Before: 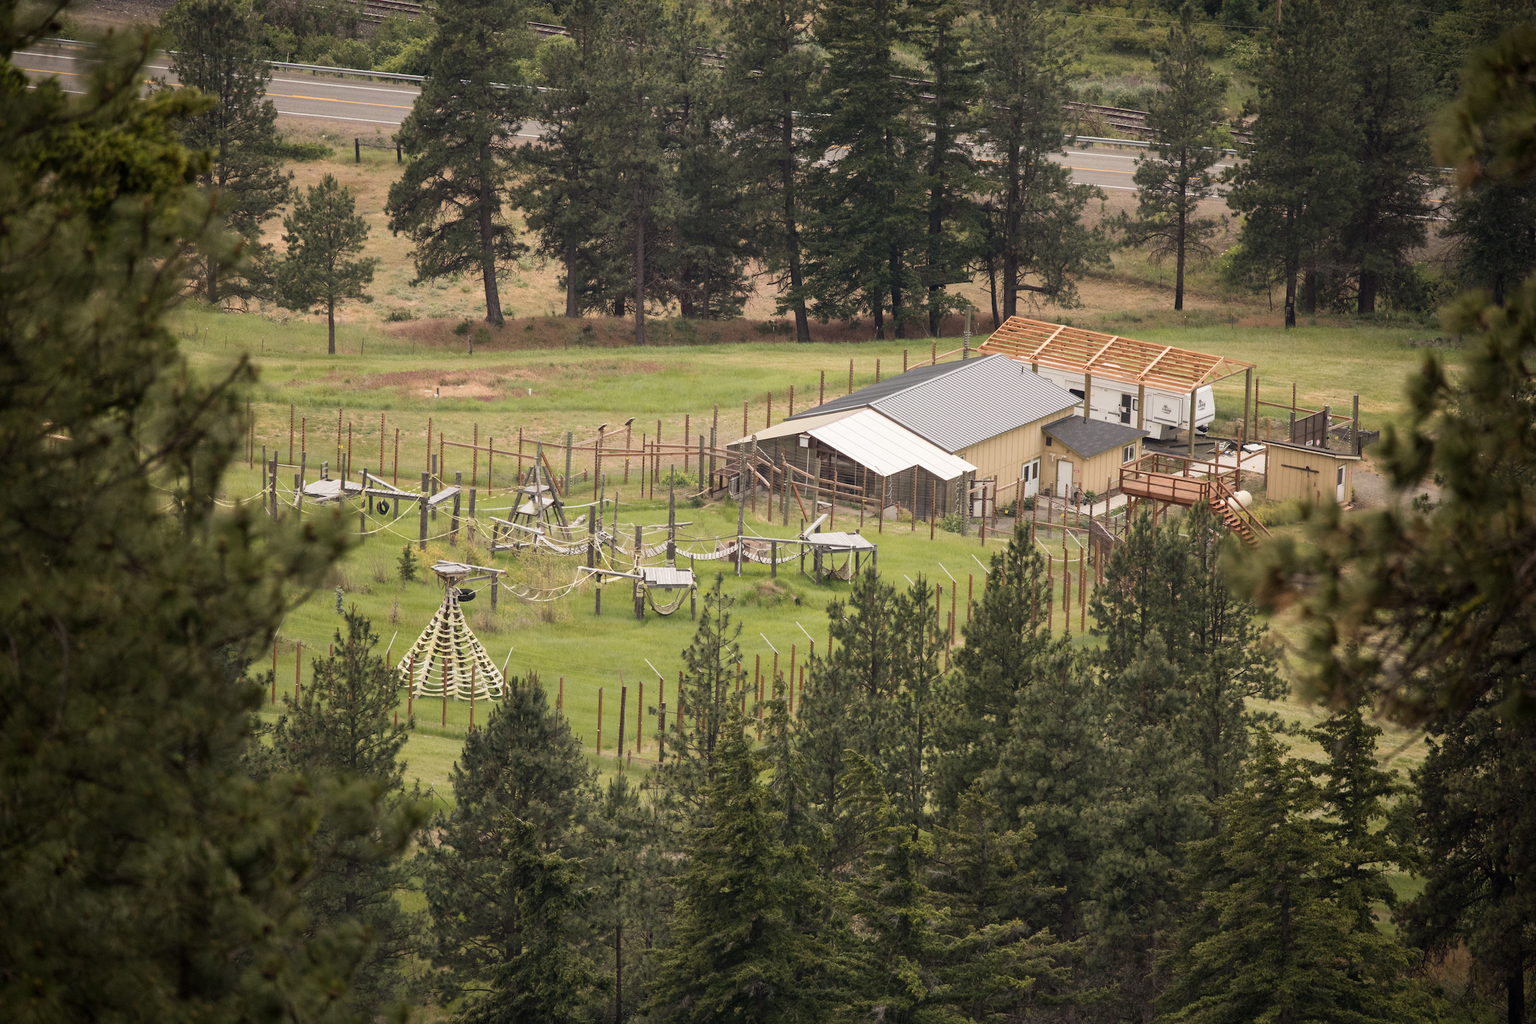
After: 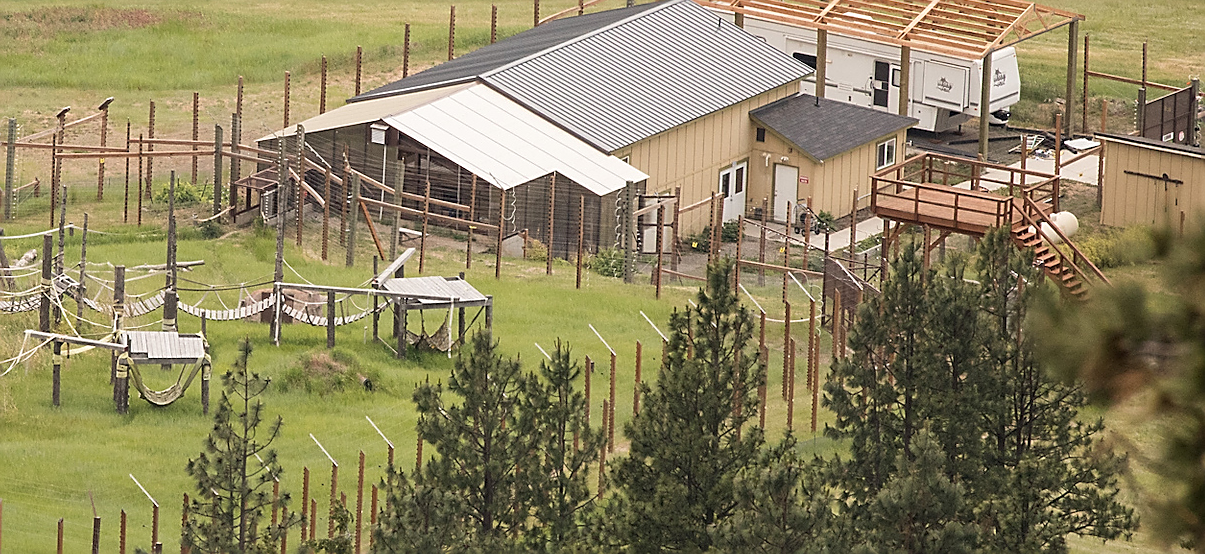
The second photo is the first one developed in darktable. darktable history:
sharpen: radius 1.4, amount 1.25, threshold 0.7
crop: left 36.607%, top 34.735%, right 13.146%, bottom 30.611%
